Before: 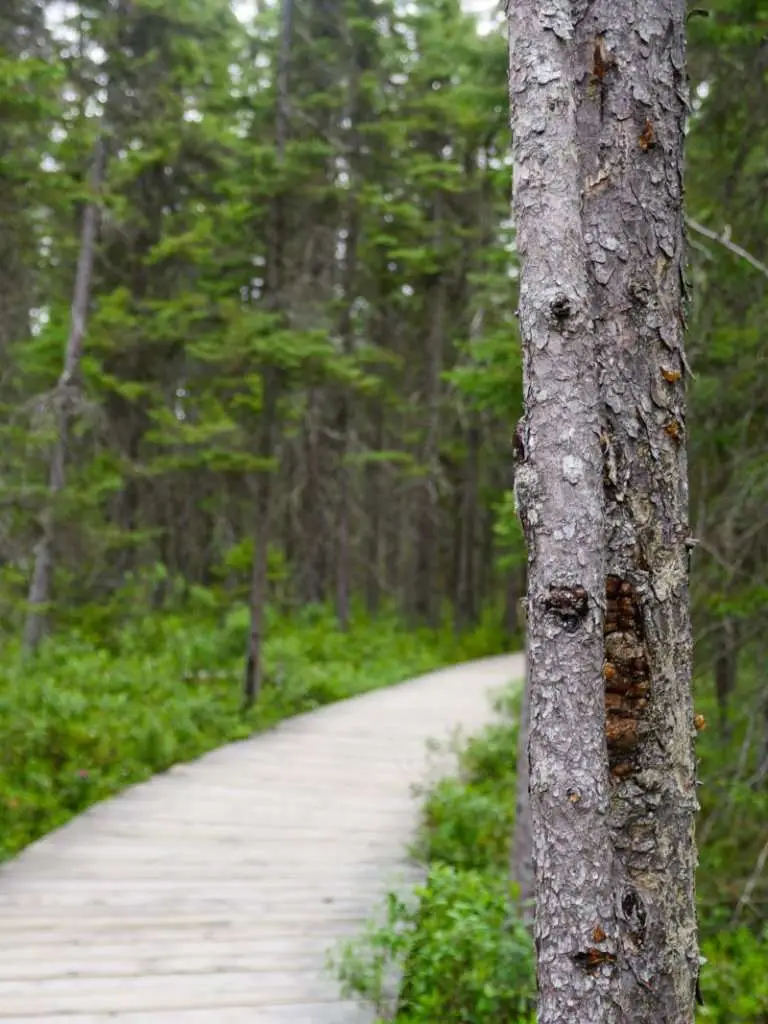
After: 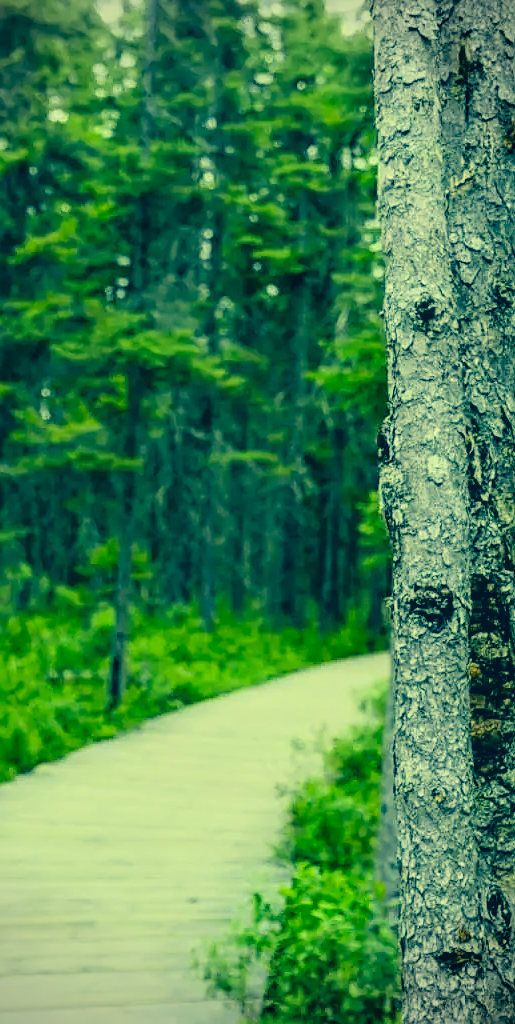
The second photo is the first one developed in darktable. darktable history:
crop and rotate: left 17.59%, right 15.314%
filmic rgb: black relative exposure -7.65 EV, white relative exposure 4.56 EV, hardness 3.61, contrast 1.058, color science v6 (2022)
vignetting: fall-off radius 44.72%
tone equalizer: -8 EV -0.426 EV, -7 EV -0.38 EV, -6 EV -0.307 EV, -5 EV -0.185 EV, -3 EV 0.211 EV, -2 EV 0.355 EV, -1 EV 0.38 EV, +0 EV 0.439 EV
color correction: highlights a* -16.24, highlights b* 40, shadows a* -39.79, shadows b* -25.66
sharpen: on, module defaults
local contrast: detail 130%
